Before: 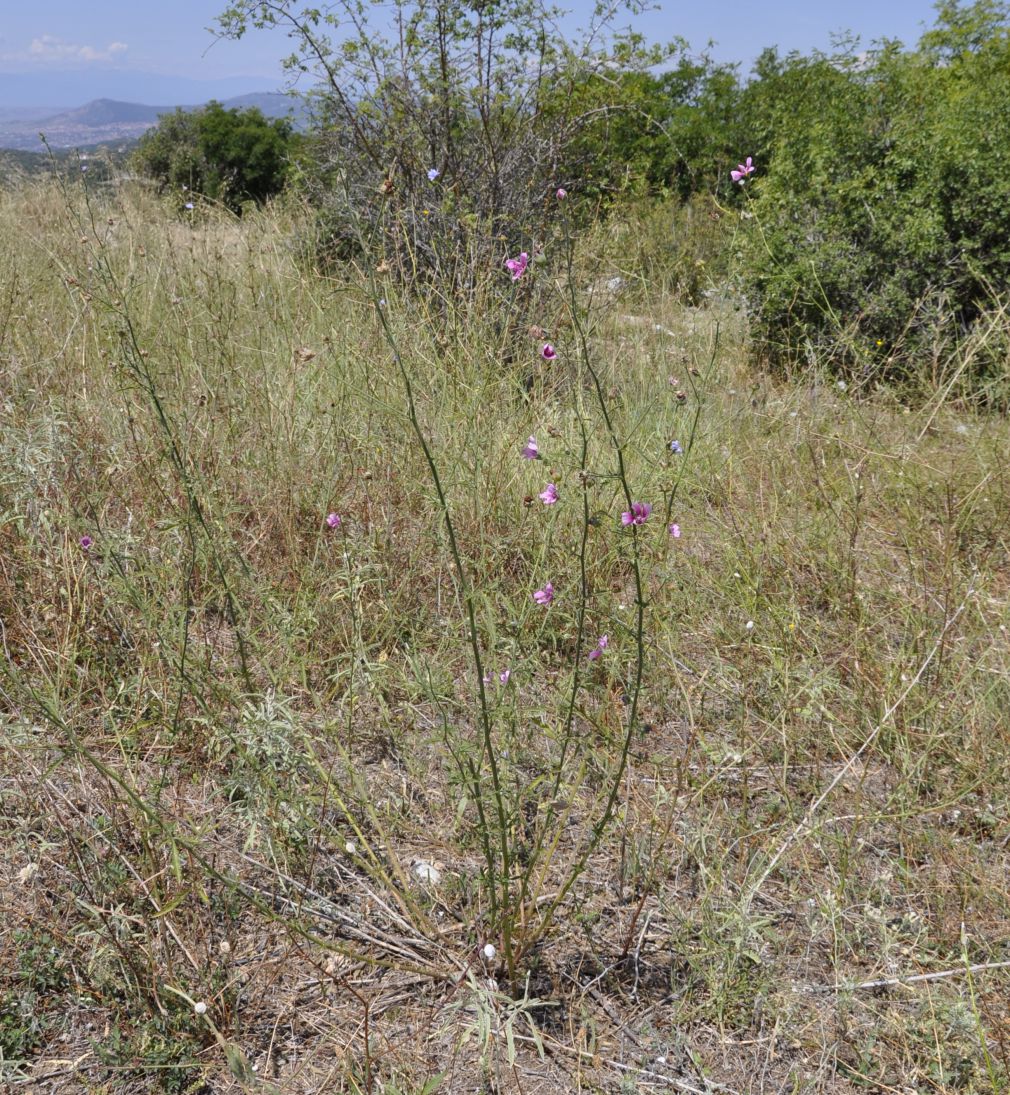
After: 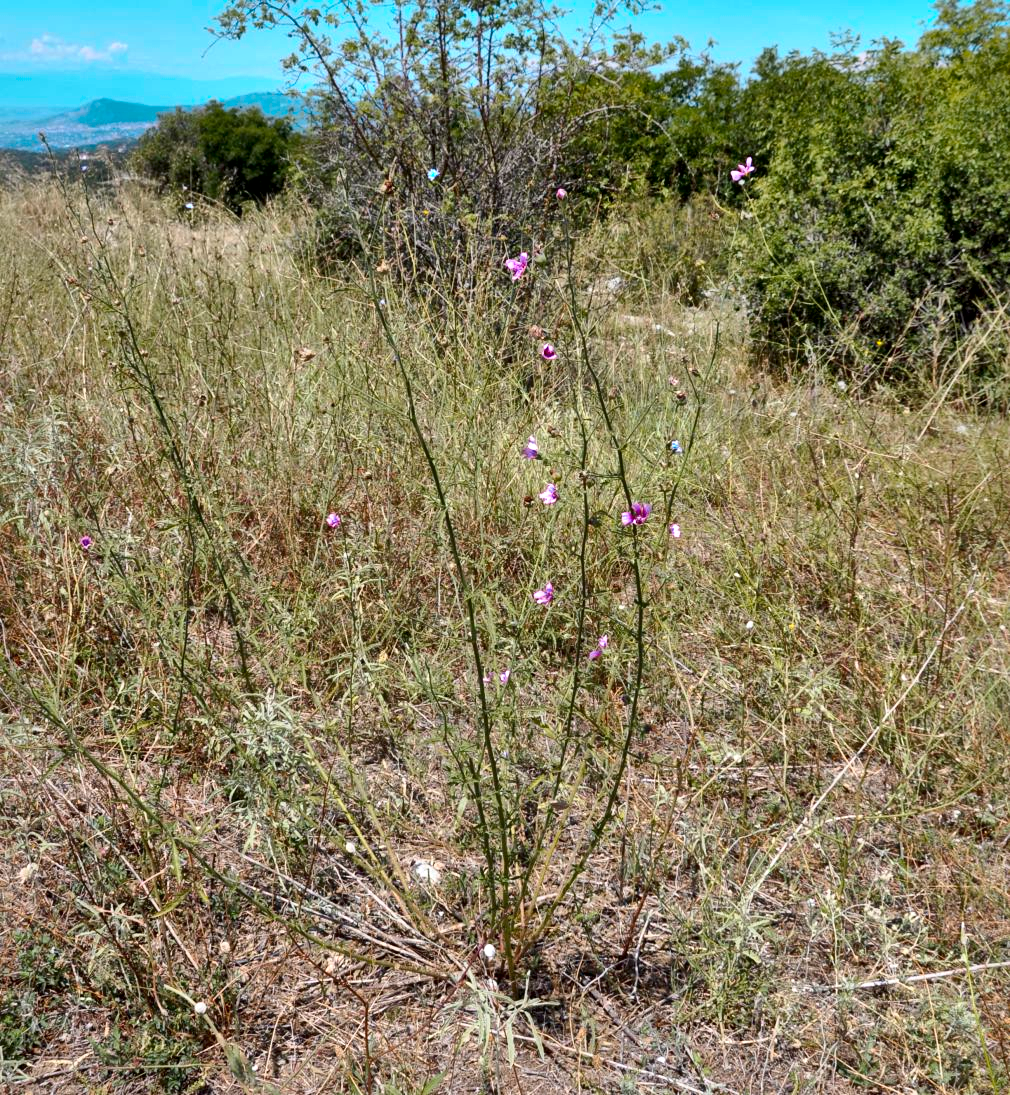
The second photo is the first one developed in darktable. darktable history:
local contrast: mode bilateral grid, contrast 20, coarseness 50, detail 178%, midtone range 0.2
color zones: curves: ch0 [(0.254, 0.492) (0.724, 0.62)]; ch1 [(0.25, 0.528) (0.719, 0.796)]; ch2 [(0, 0.472) (0.25, 0.5) (0.73, 0.184)]
